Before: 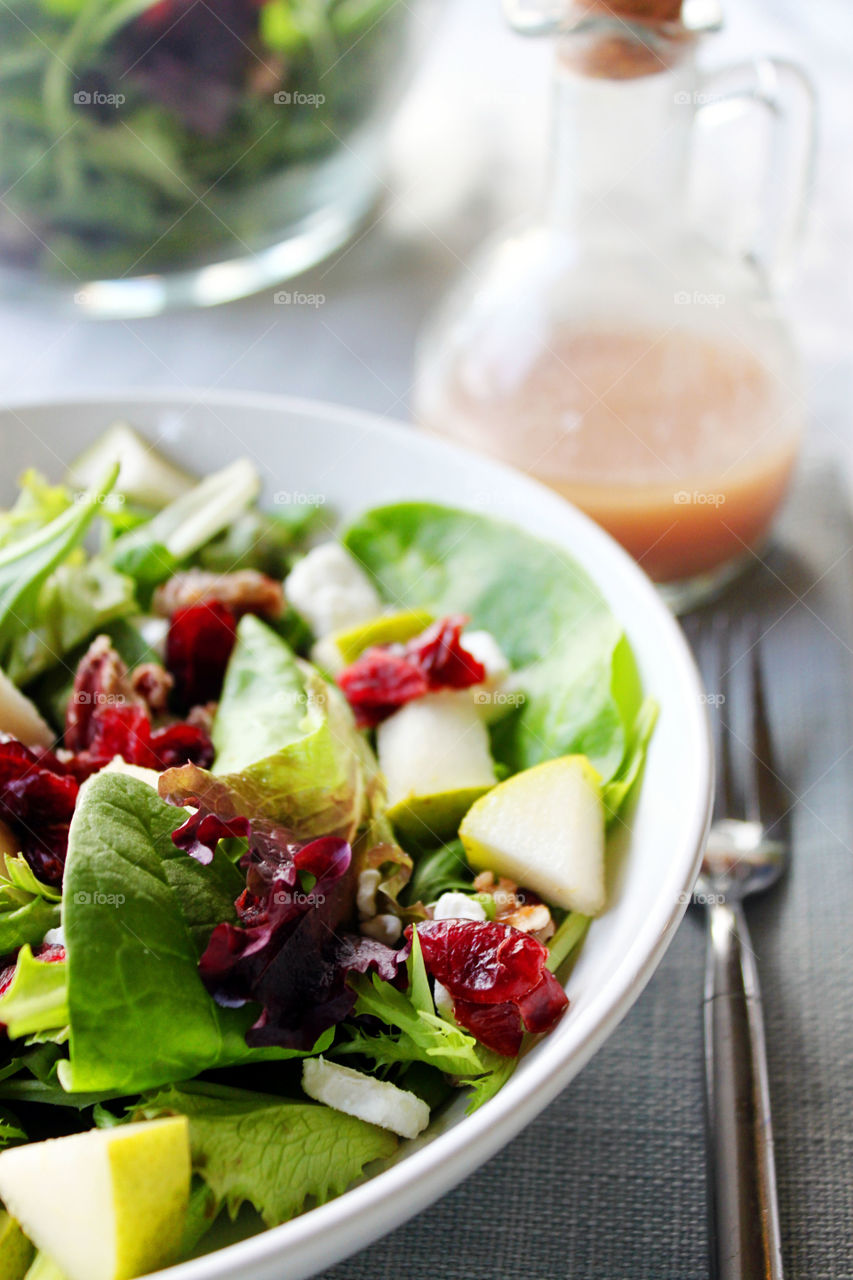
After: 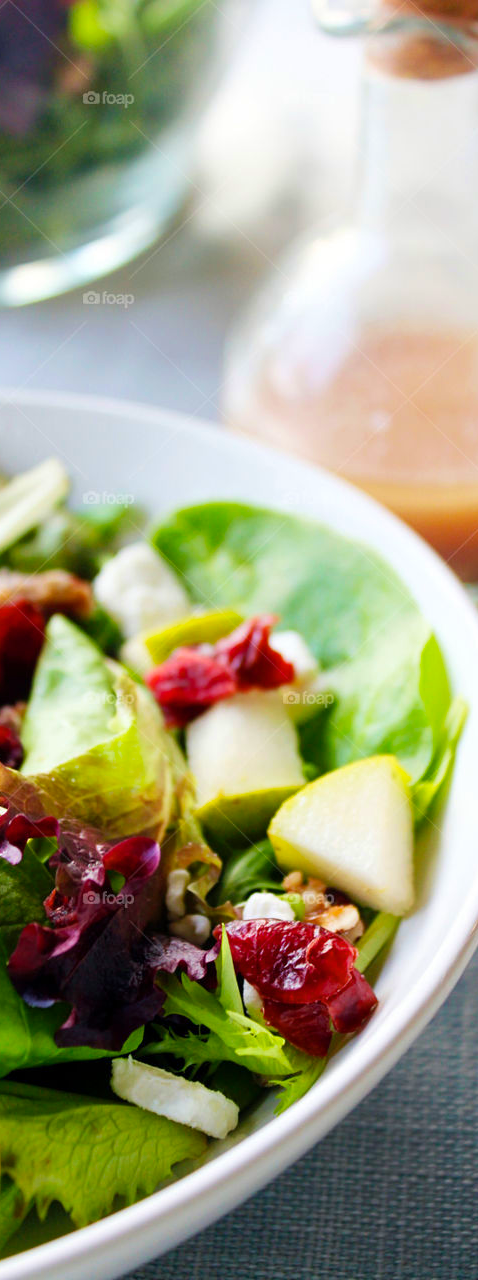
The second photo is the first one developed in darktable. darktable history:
crop and rotate: left 22.545%, right 21.304%
color balance rgb: shadows lift › chroma 3.035%, shadows lift › hue 241.03°, linear chroma grading › global chroma 14.822%, perceptual saturation grading › global saturation 0.462%, global vibrance 9.345%
velvia: on, module defaults
